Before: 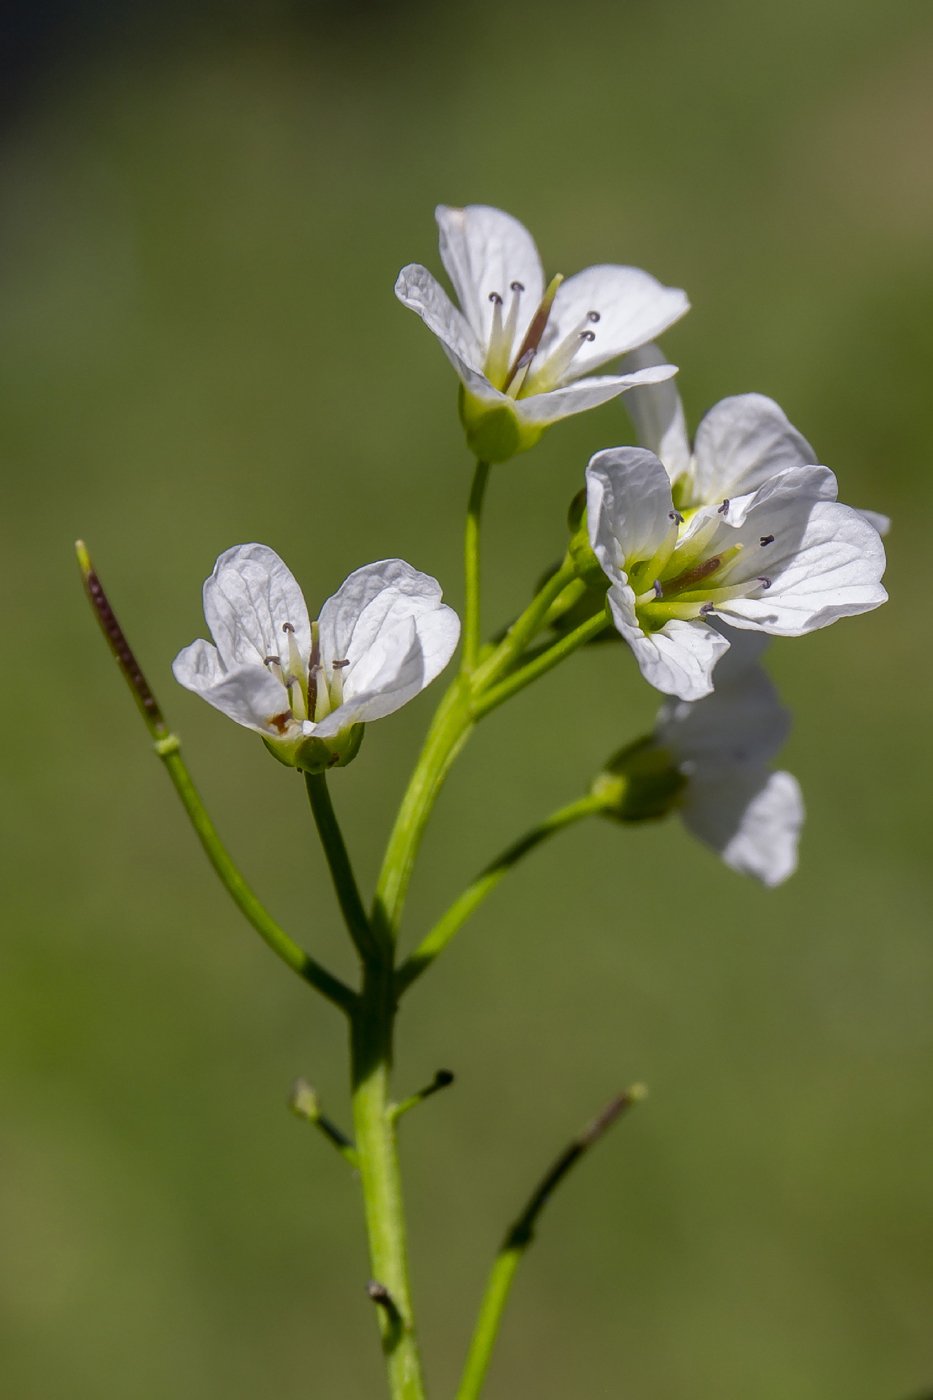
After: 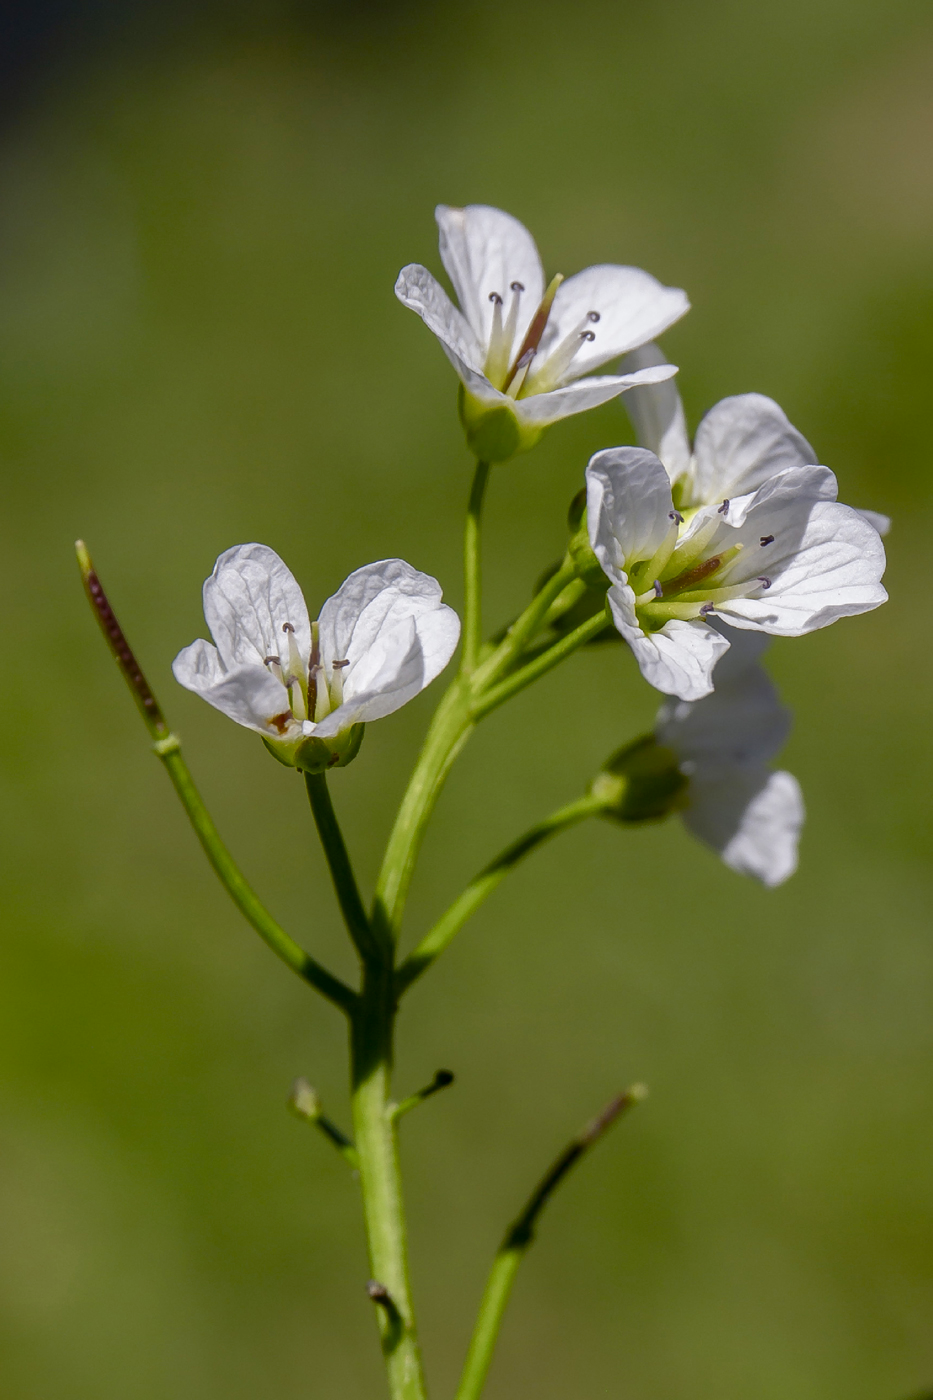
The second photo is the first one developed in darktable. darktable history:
color balance rgb: perceptual saturation grading › global saturation 20%, perceptual saturation grading › highlights -49.36%, perceptual saturation grading › shadows 25.495%
